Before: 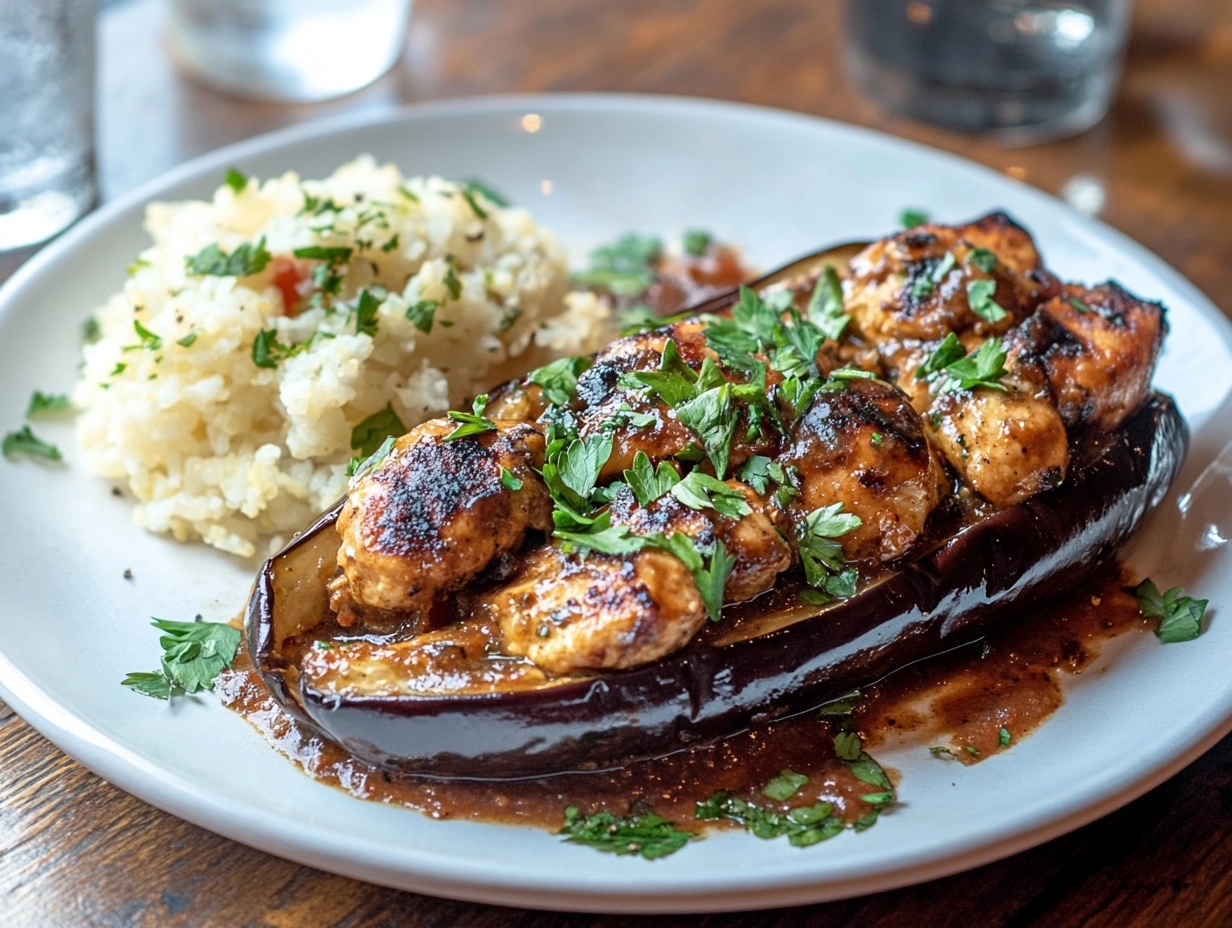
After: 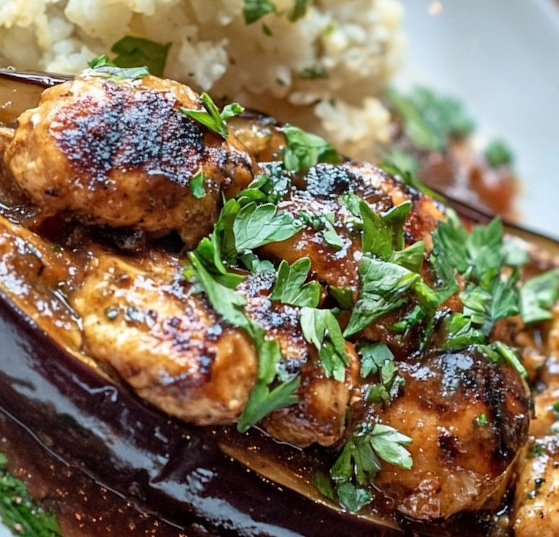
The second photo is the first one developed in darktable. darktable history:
crop and rotate: angle -46.18°, top 16.708%, right 1.004%, bottom 11.752%
